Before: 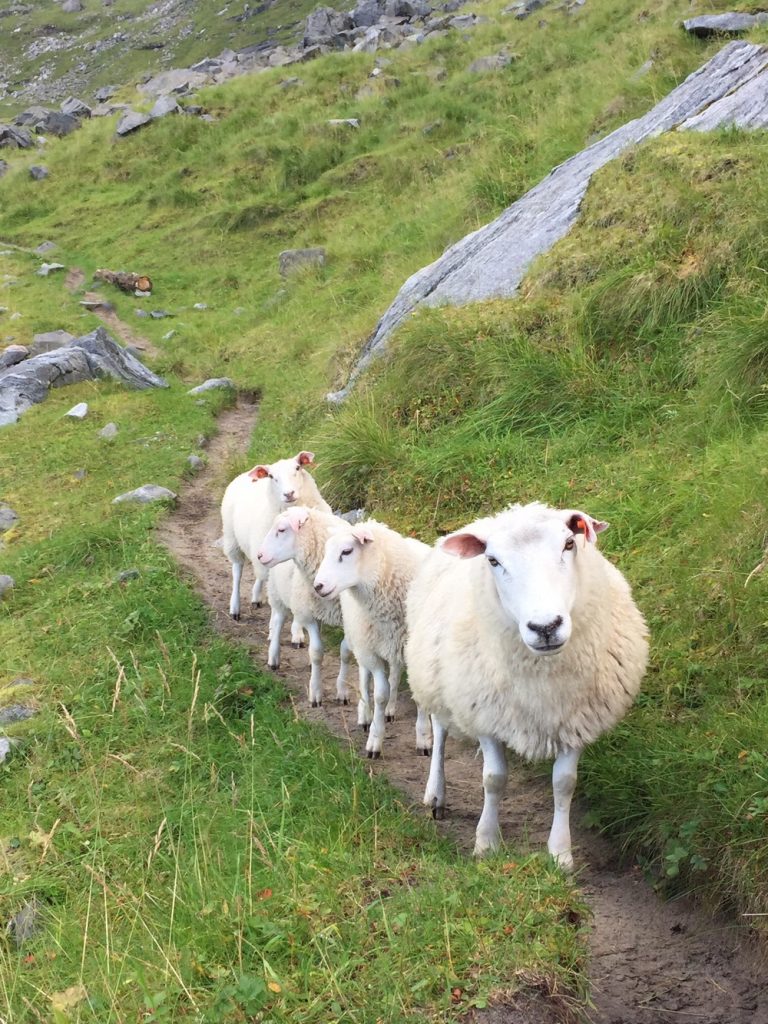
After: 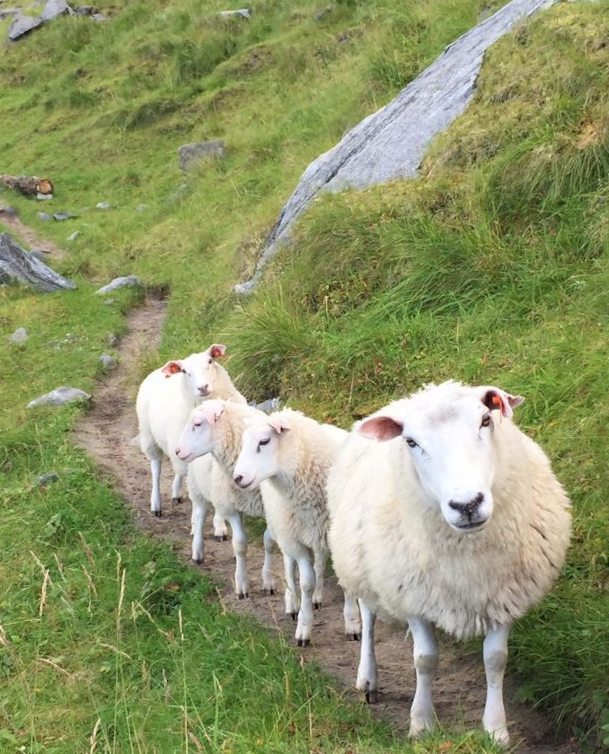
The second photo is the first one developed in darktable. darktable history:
crop: left 11.225%, top 5.381%, right 9.565%, bottom 10.314%
rotate and perspective: rotation -3.52°, crop left 0.036, crop right 0.964, crop top 0.081, crop bottom 0.919
